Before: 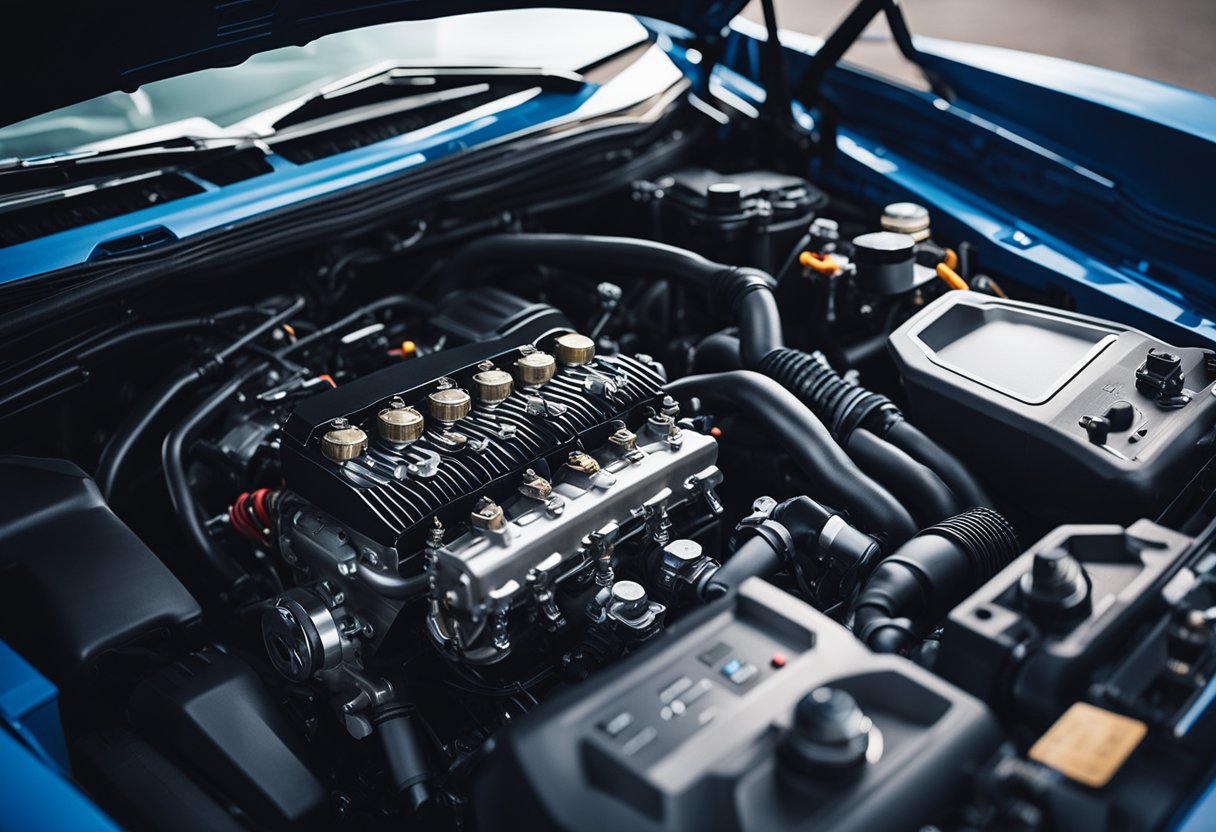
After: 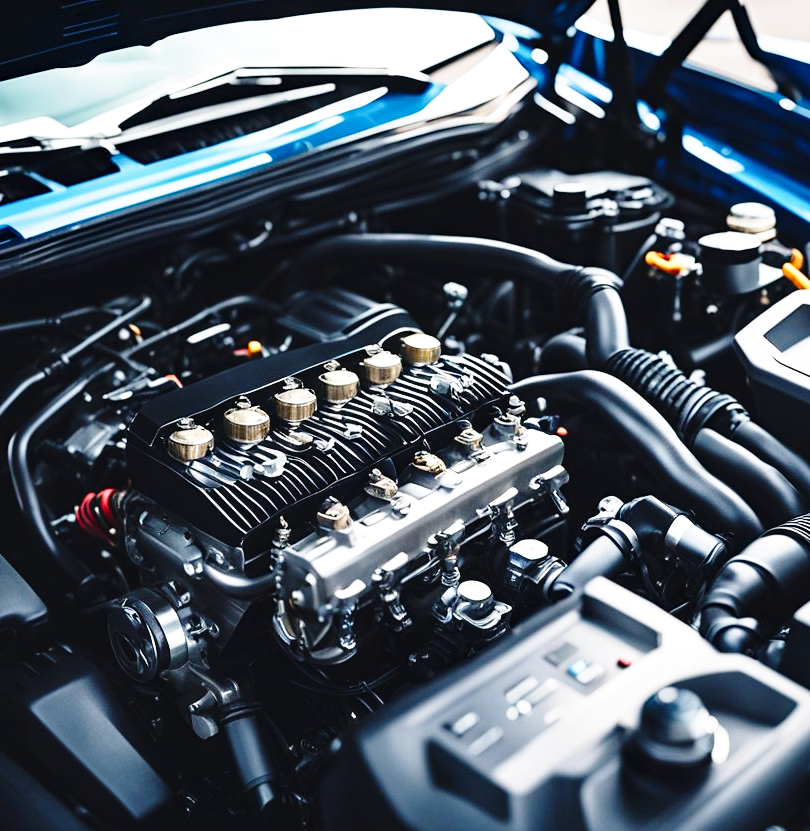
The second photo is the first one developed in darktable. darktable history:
base curve: curves: ch0 [(0, 0) (0.028, 0.03) (0.105, 0.232) (0.387, 0.748) (0.754, 0.968) (1, 1)], fusion 1, exposure shift 0.576, preserve colors none
crop and rotate: left 12.673%, right 20.66%
white balance: emerald 1
